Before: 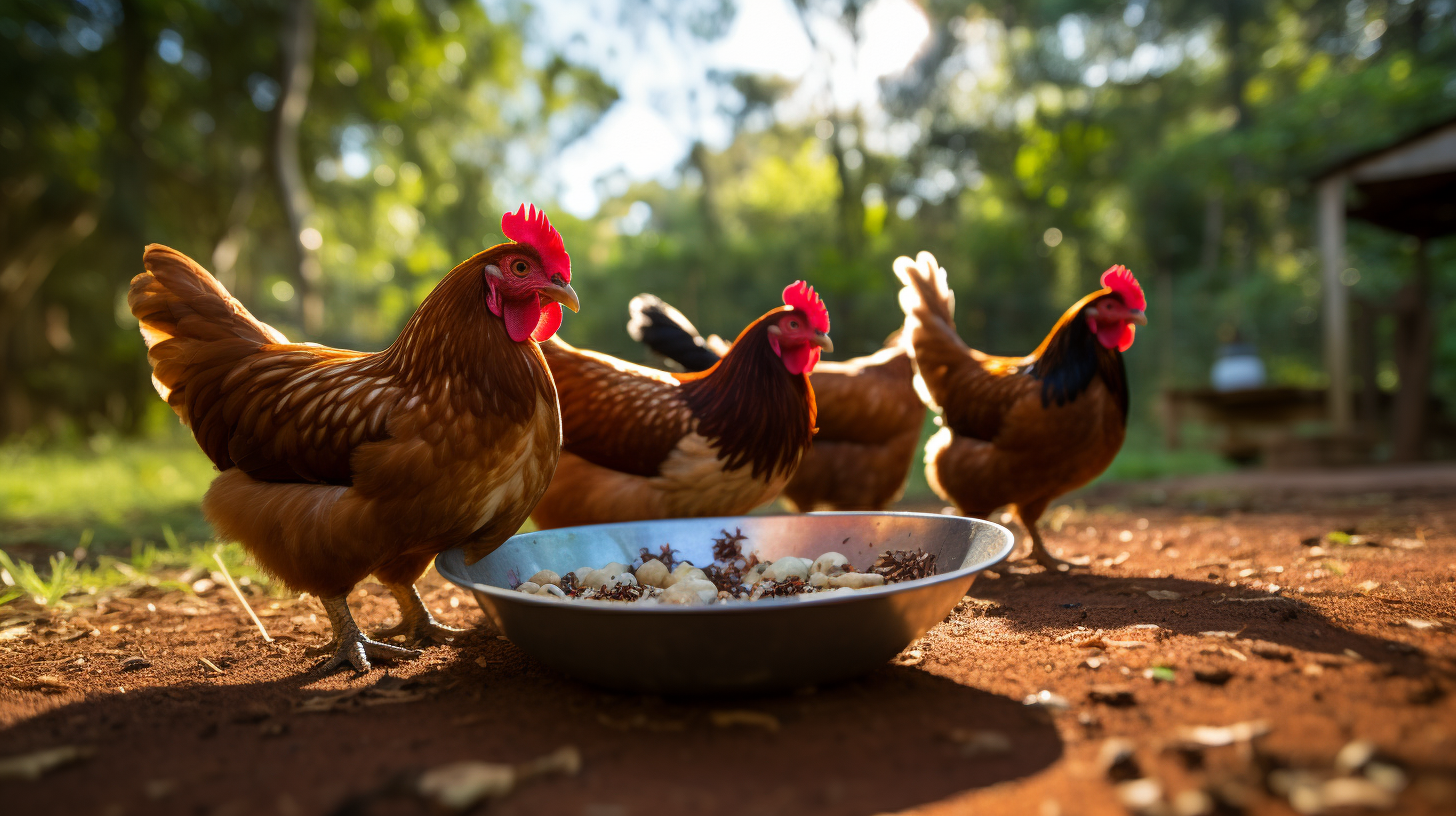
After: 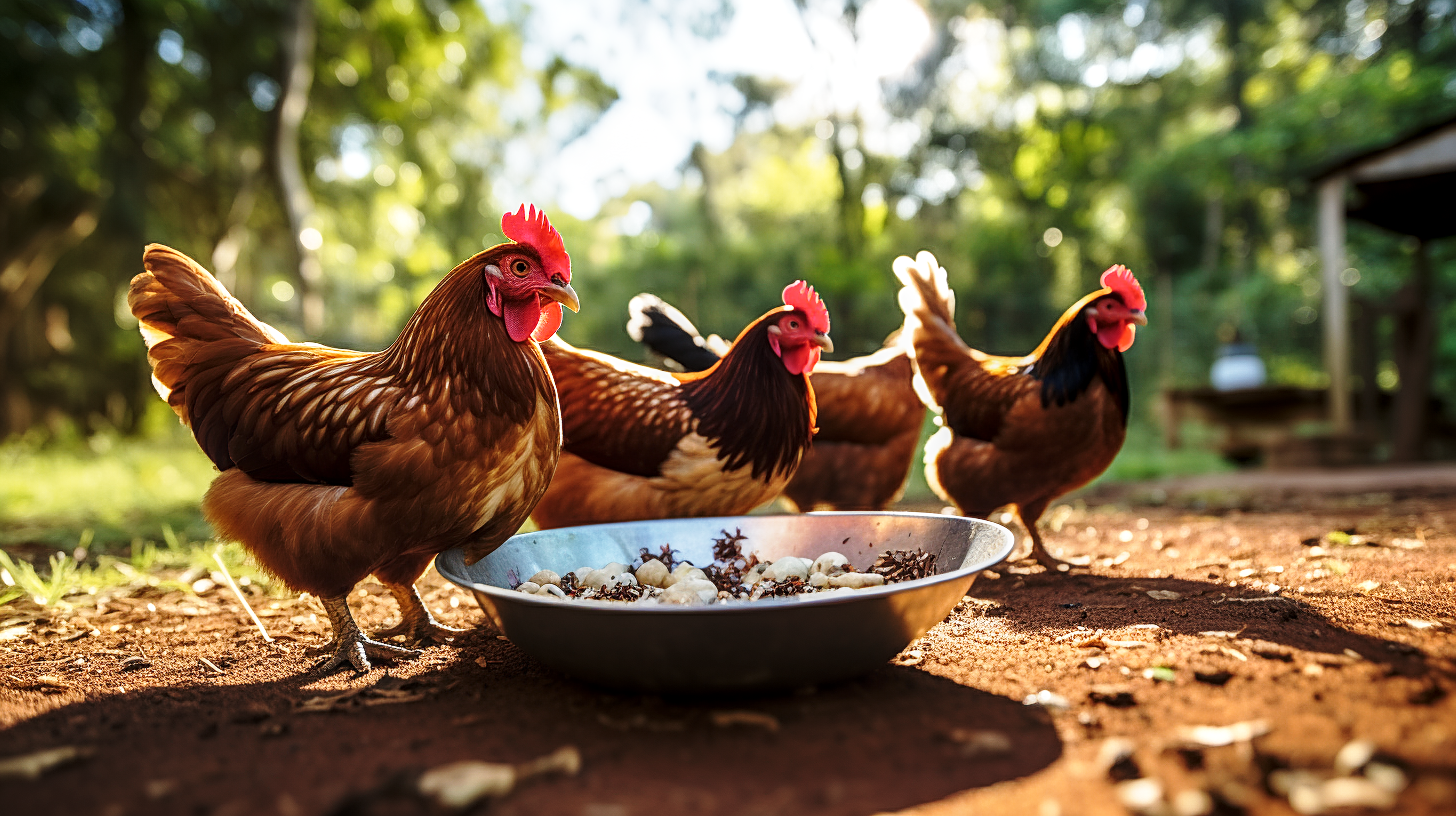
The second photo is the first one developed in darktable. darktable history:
color correction: highlights b* -0.036, saturation 0.837
sharpen: on, module defaults
local contrast: on, module defaults
shadows and highlights: radius 331.86, shadows 54.81, highlights -99.63, compress 94.2%, soften with gaussian
base curve: curves: ch0 [(0, 0) (0.028, 0.03) (0.121, 0.232) (0.46, 0.748) (0.859, 0.968) (1, 1)], preserve colors none
